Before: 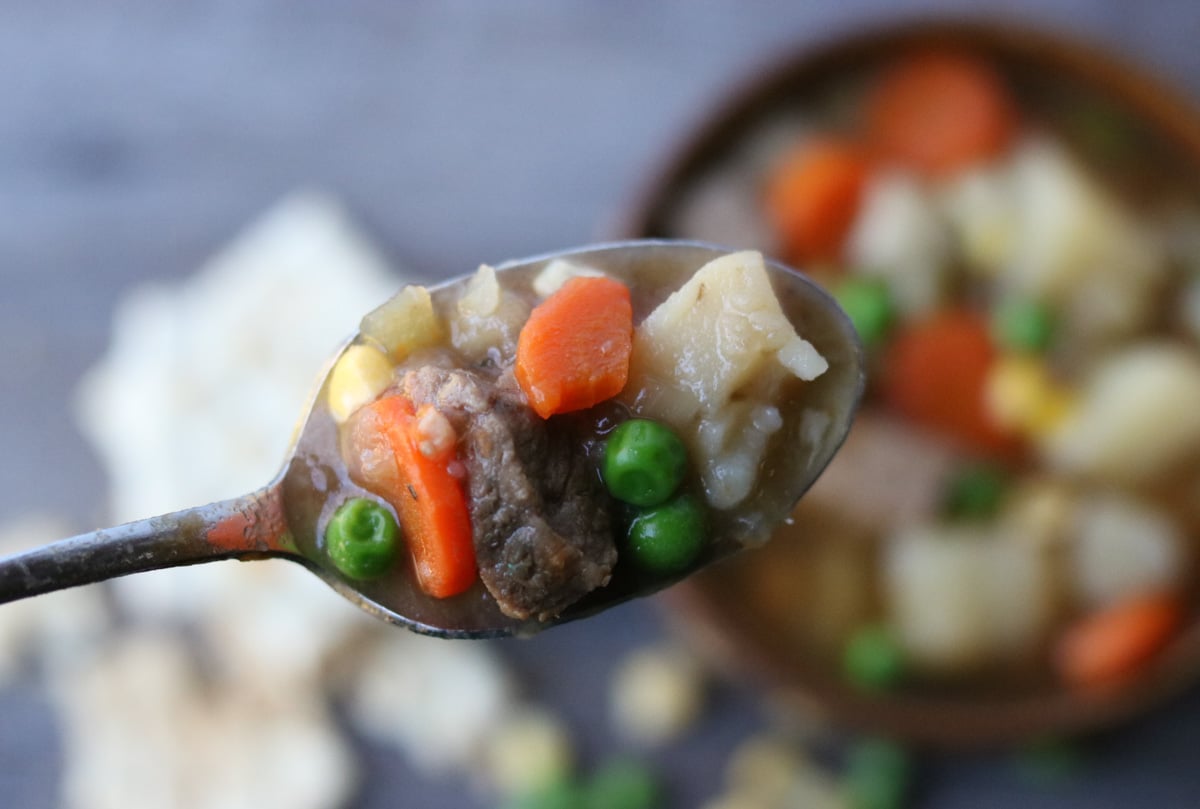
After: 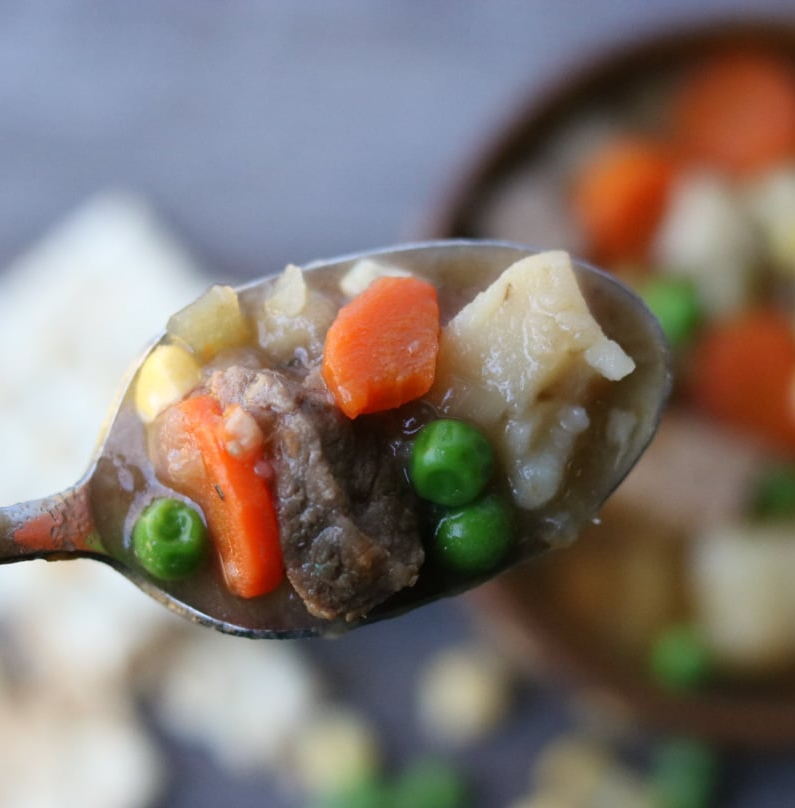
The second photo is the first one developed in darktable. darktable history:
crop and rotate: left 16.116%, right 17.59%
